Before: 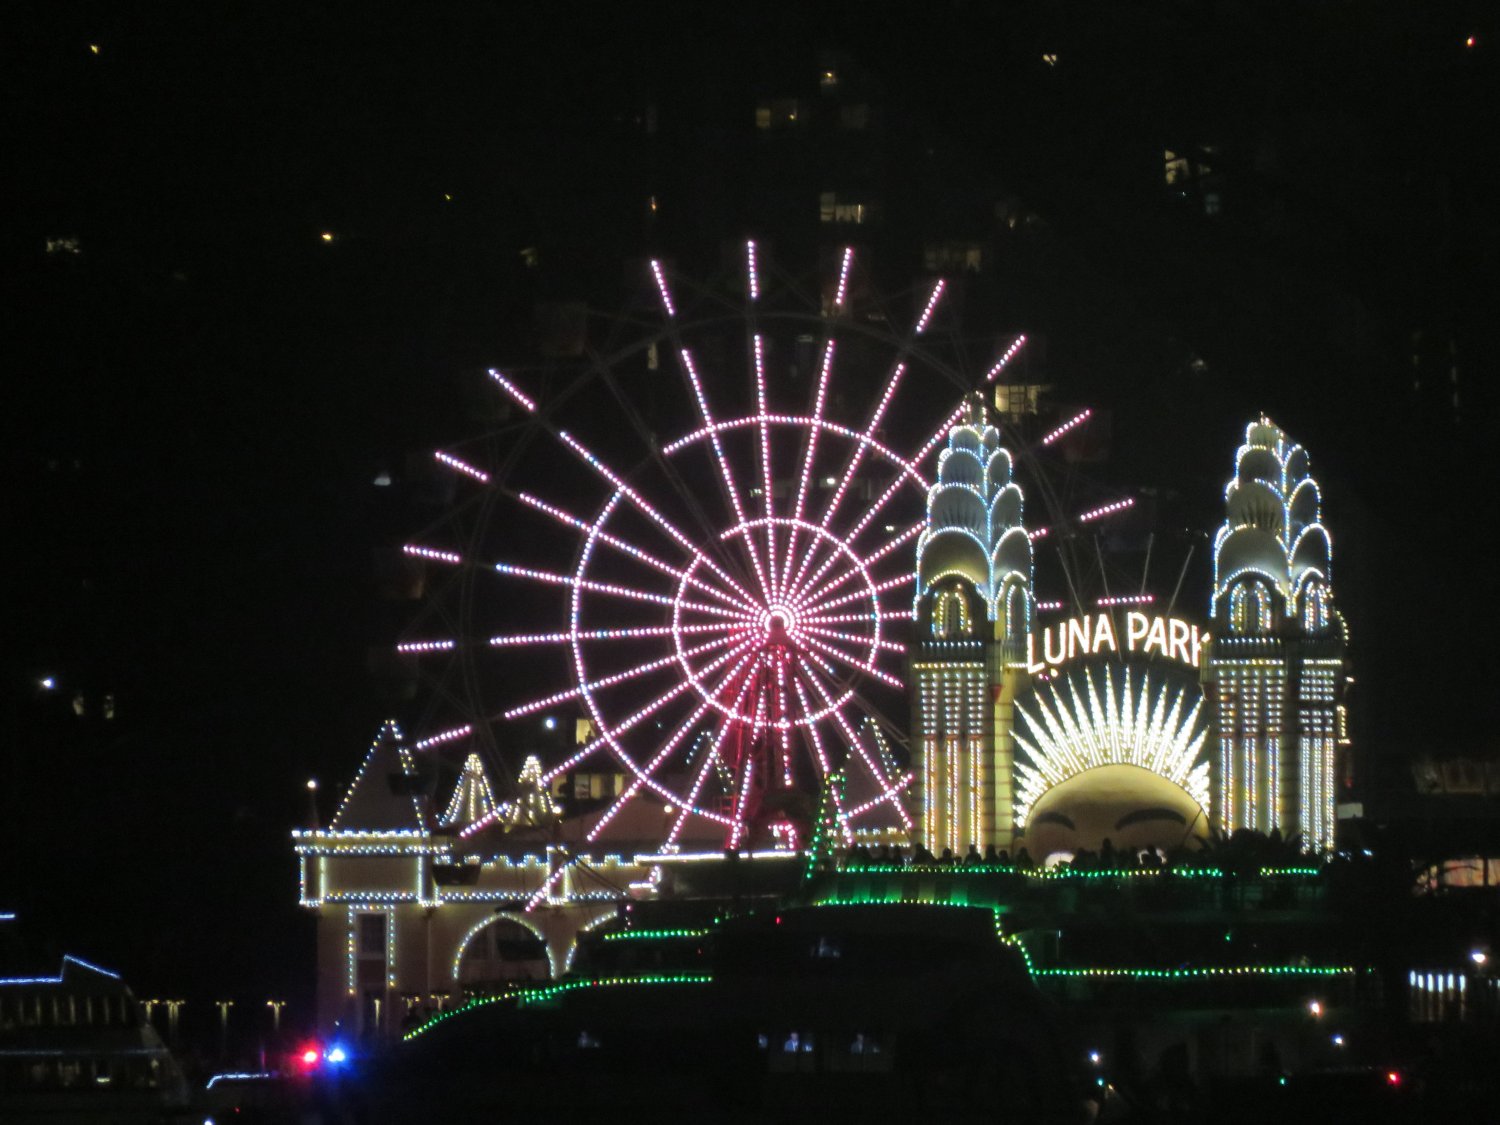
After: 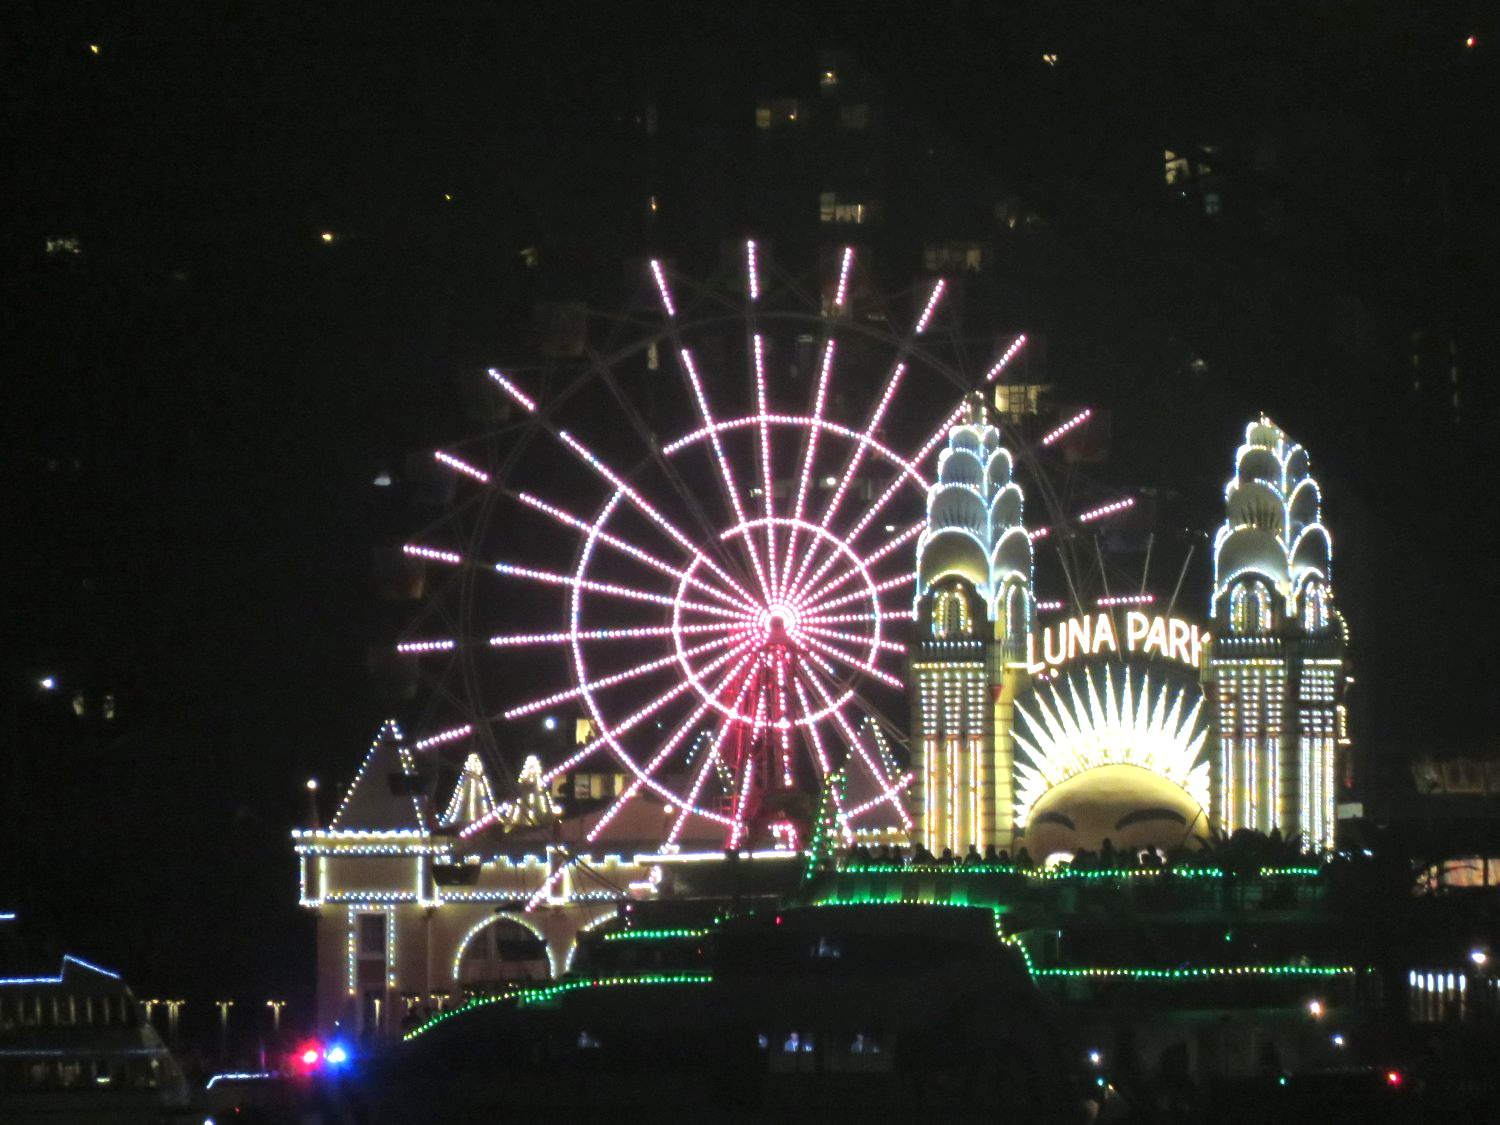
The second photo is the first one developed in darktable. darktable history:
exposure: black level correction 0, exposure 0.889 EV, compensate highlight preservation false
color correction: highlights a* -0.201, highlights b* -0.079
